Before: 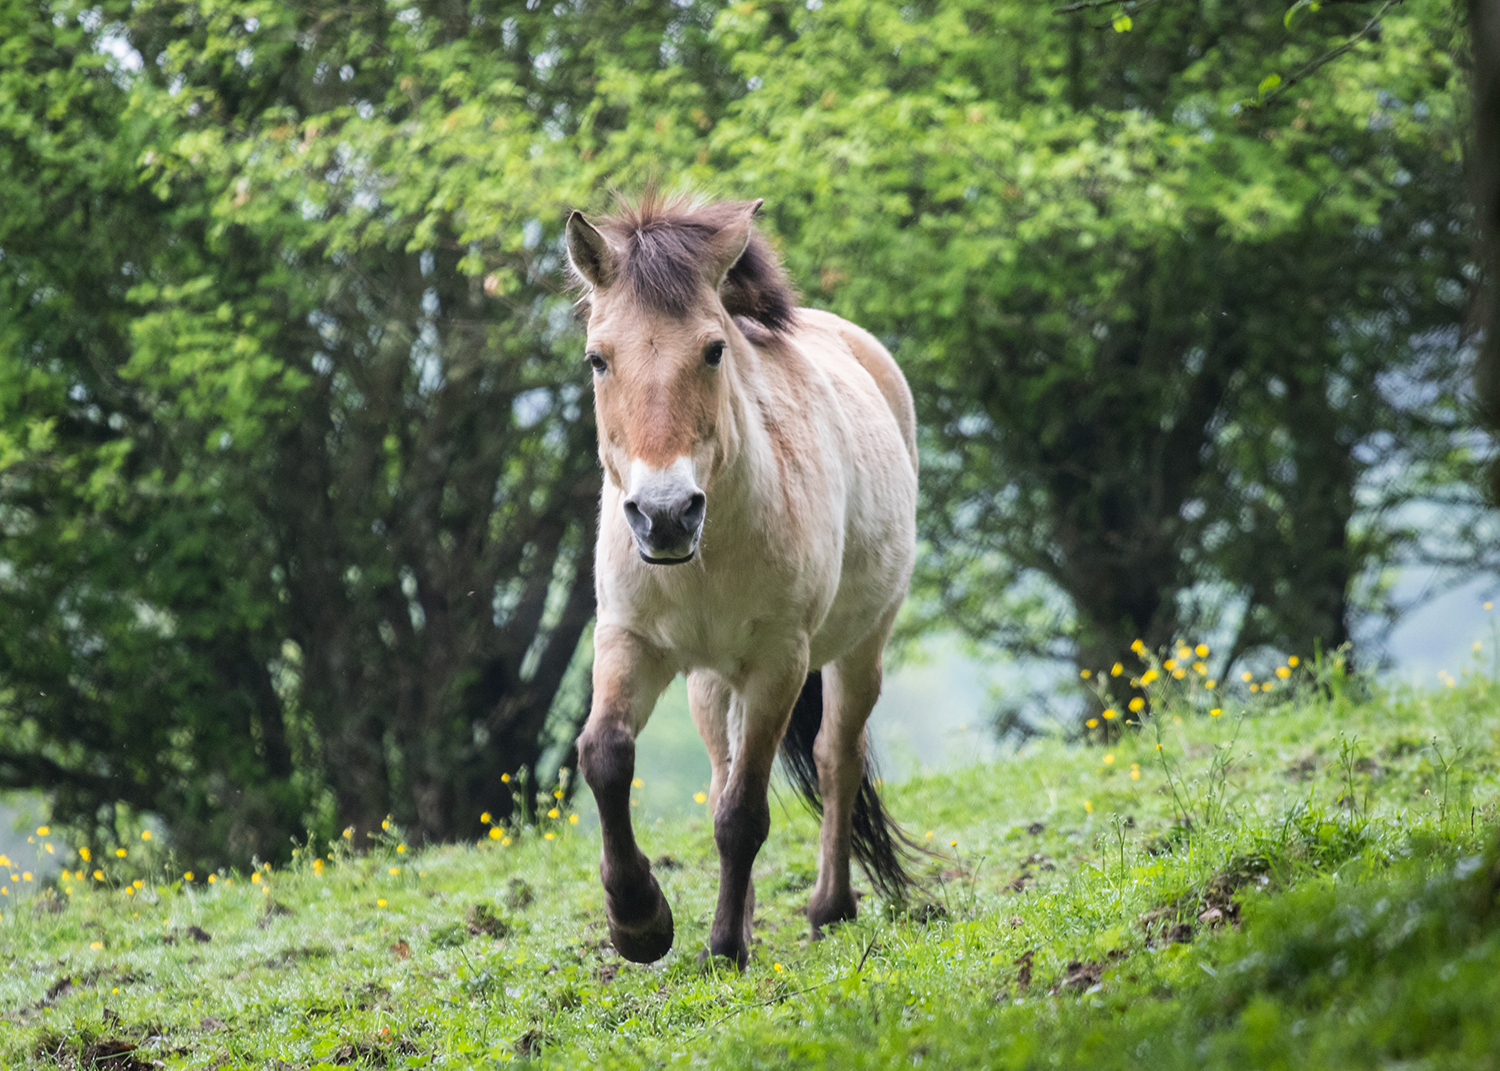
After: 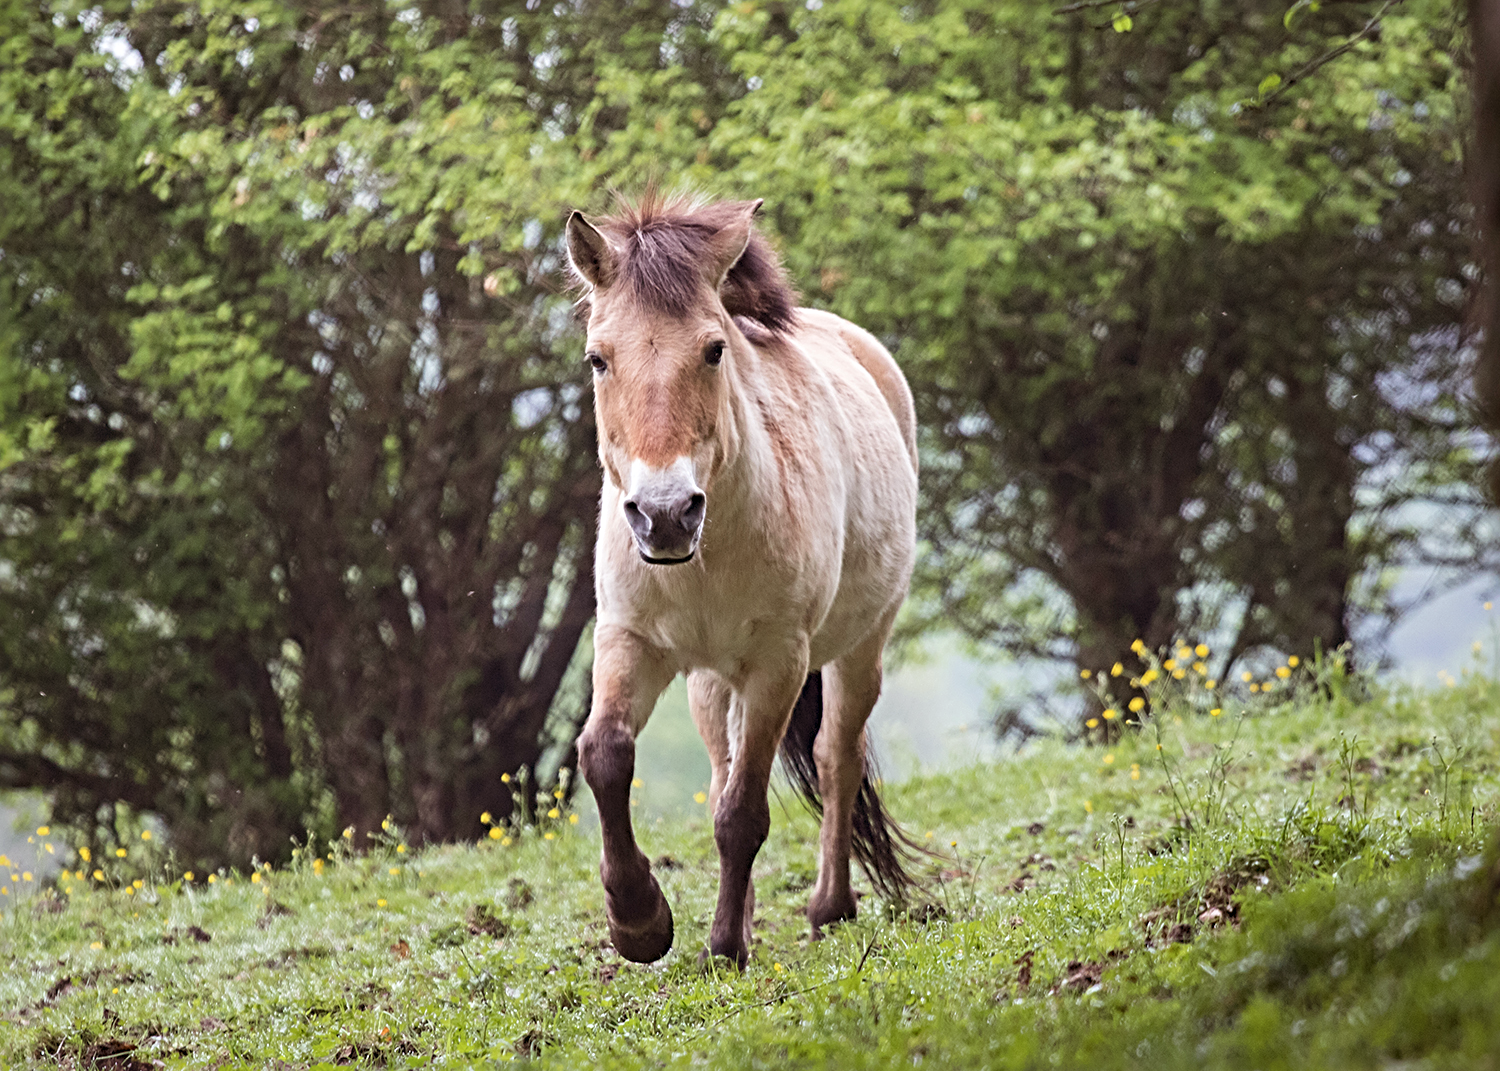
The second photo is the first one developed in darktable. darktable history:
sharpen: radius 4.883
color zones: curves: ch0 [(0, 0.5) (0.143, 0.5) (0.286, 0.456) (0.429, 0.5) (0.571, 0.5) (0.714, 0.5) (0.857, 0.5) (1, 0.5)]; ch1 [(0, 0.5) (0.143, 0.5) (0.286, 0.422) (0.429, 0.5) (0.571, 0.5) (0.714, 0.5) (0.857, 0.5) (1, 0.5)]
rgb levels: mode RGB, independent channels, levels [[0, 0.474, 1], [0, 0.5, 1], [0, 0.5, 1]]
